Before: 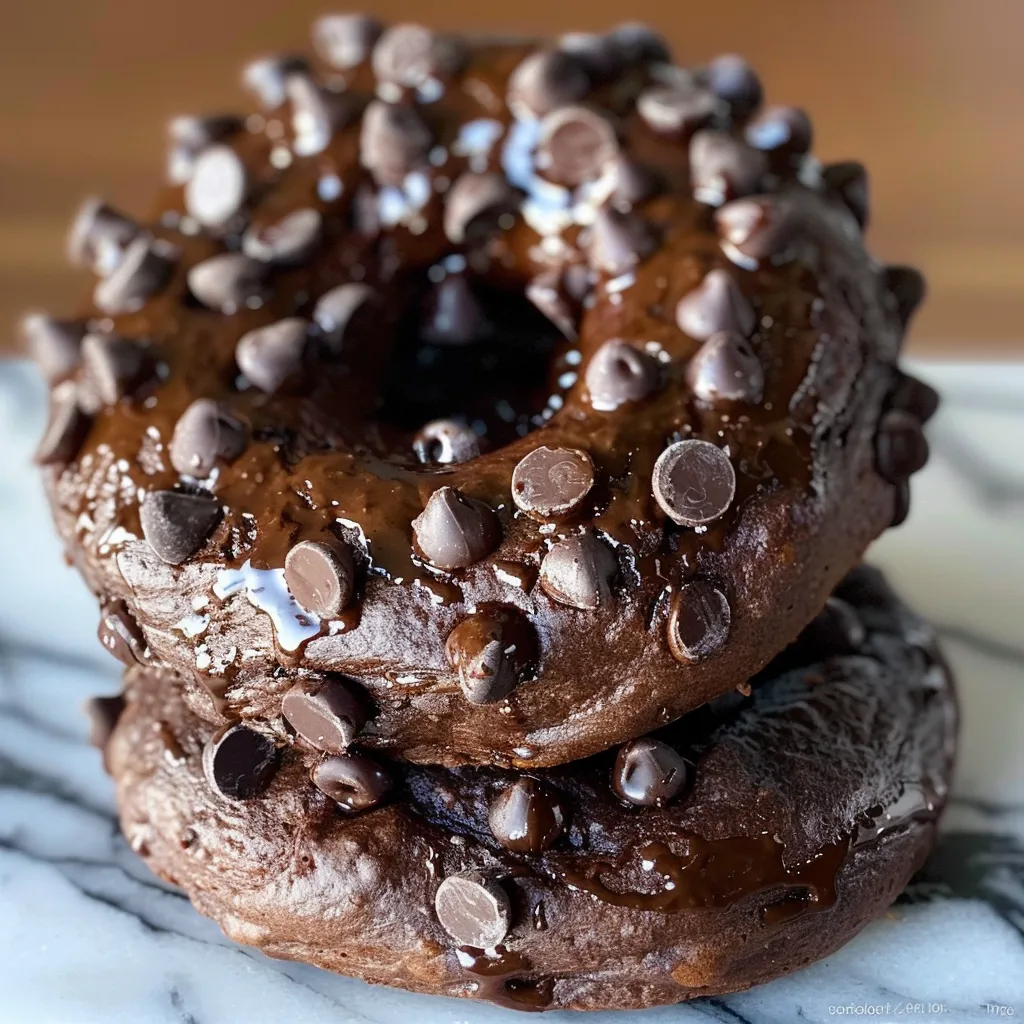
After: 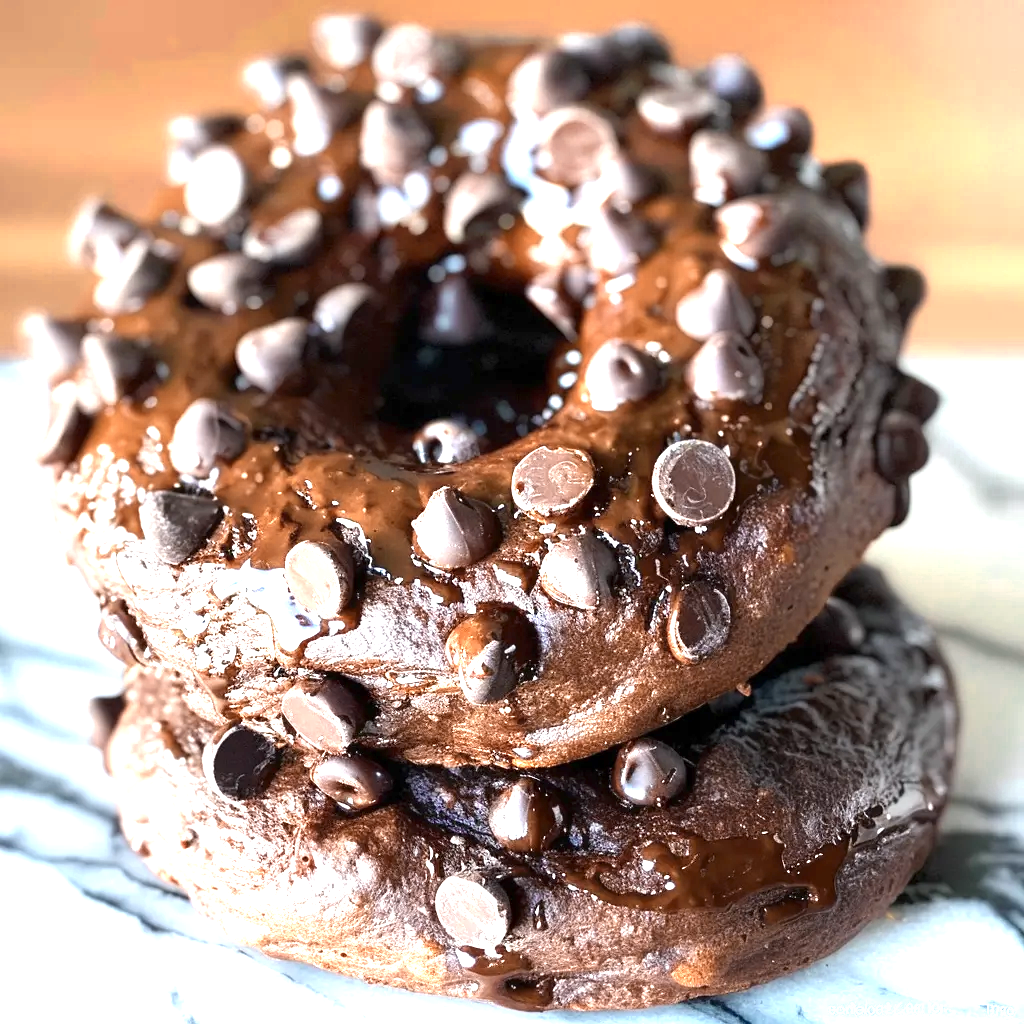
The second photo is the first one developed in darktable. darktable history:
exposure: exposure 1.25 EV, compensate exposure bias true, compensate highlight preservation false
color zones: curves: ch0 [(0.018, 0.548) (0.197, 0.654) (0.425, 0.447) (0.605, 0.658) (0.732, 0.579)]; ch1 [(0.105, 0.531) (0.224, 0.531) (0.386, 0.39) (0.618, 0.456) (0.732, 0.456) (0.956, 0.421)]; ch2 [(0.039, 0.583) (0.215, 0.465) (0.399, 0.544) (0.465, 0.548) (0.614, 0.447) (0.724, 0.43) (0.882, 0.623) (0.956, 0.632)]
